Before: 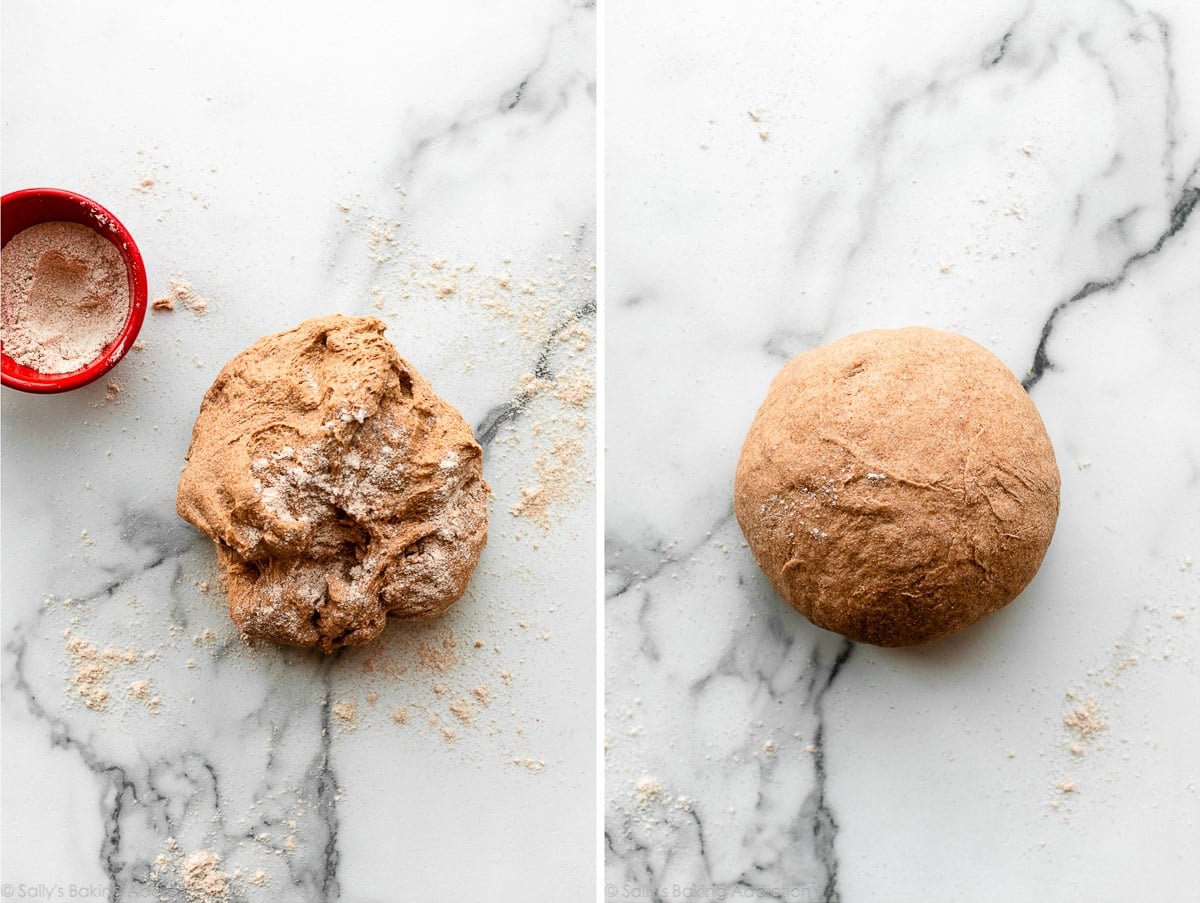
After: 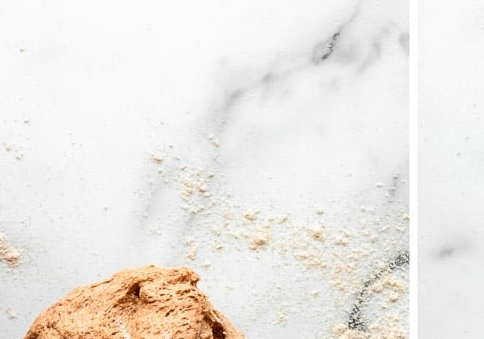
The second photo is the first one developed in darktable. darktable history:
crop: left 15.611%, top 5.458%, right 44.007%, bottom 56.918%
